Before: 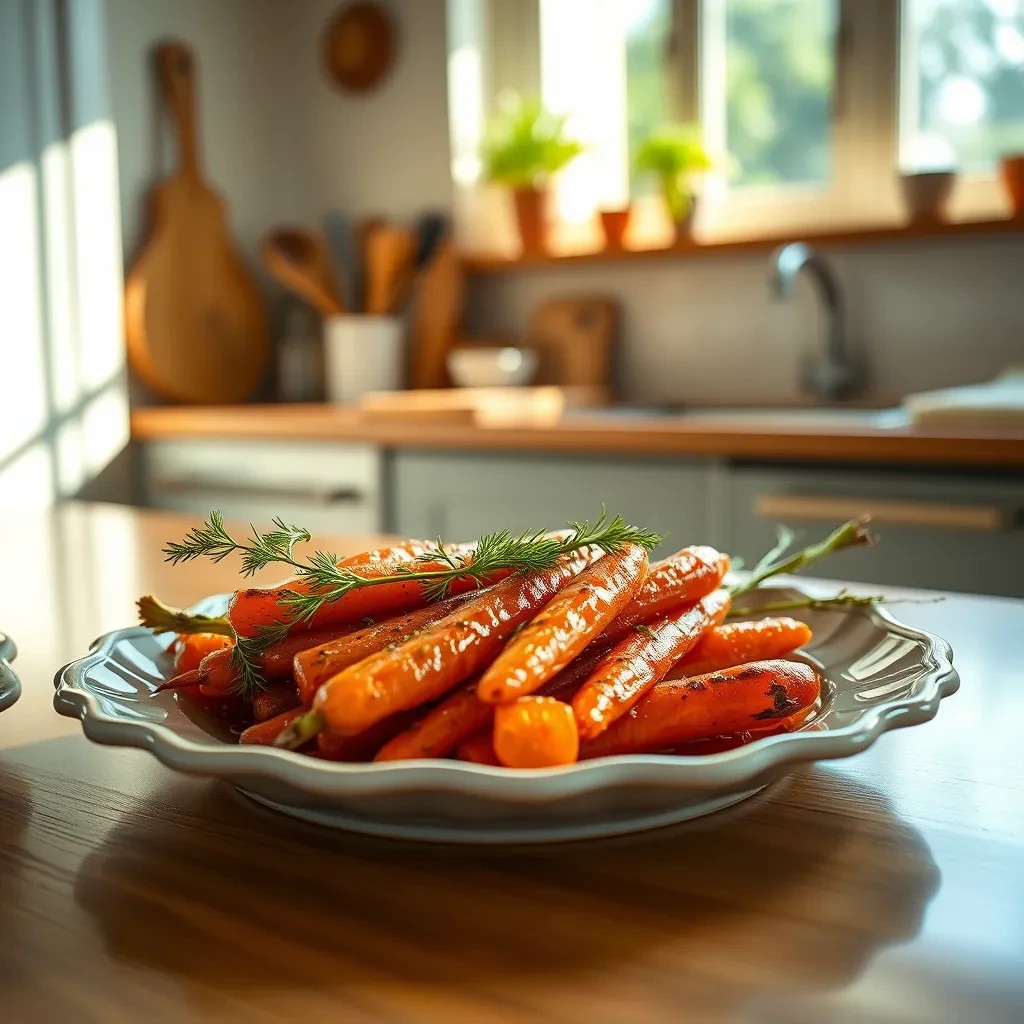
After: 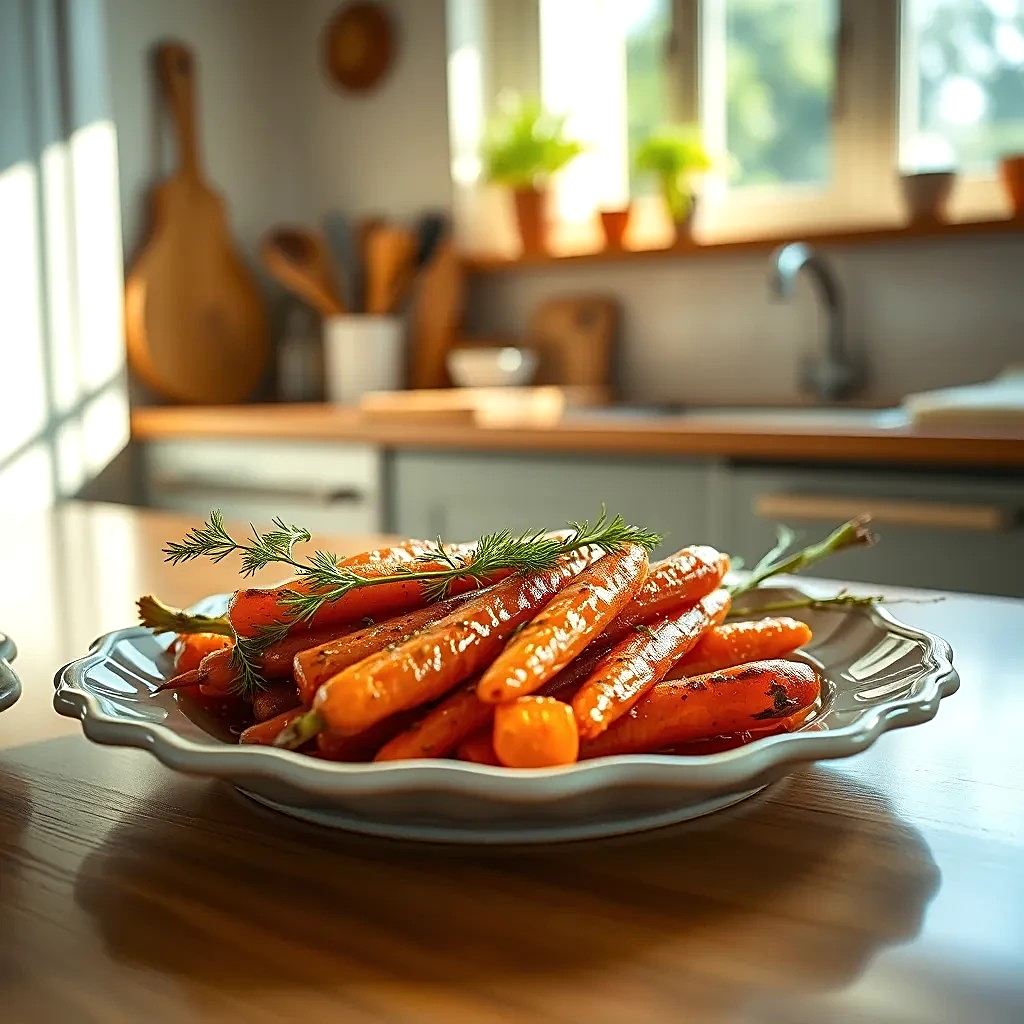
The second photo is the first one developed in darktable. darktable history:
sharpen: on, module defaults
shadows and highlights: shadows -10, white point adjustment 1.5, highlights 10
